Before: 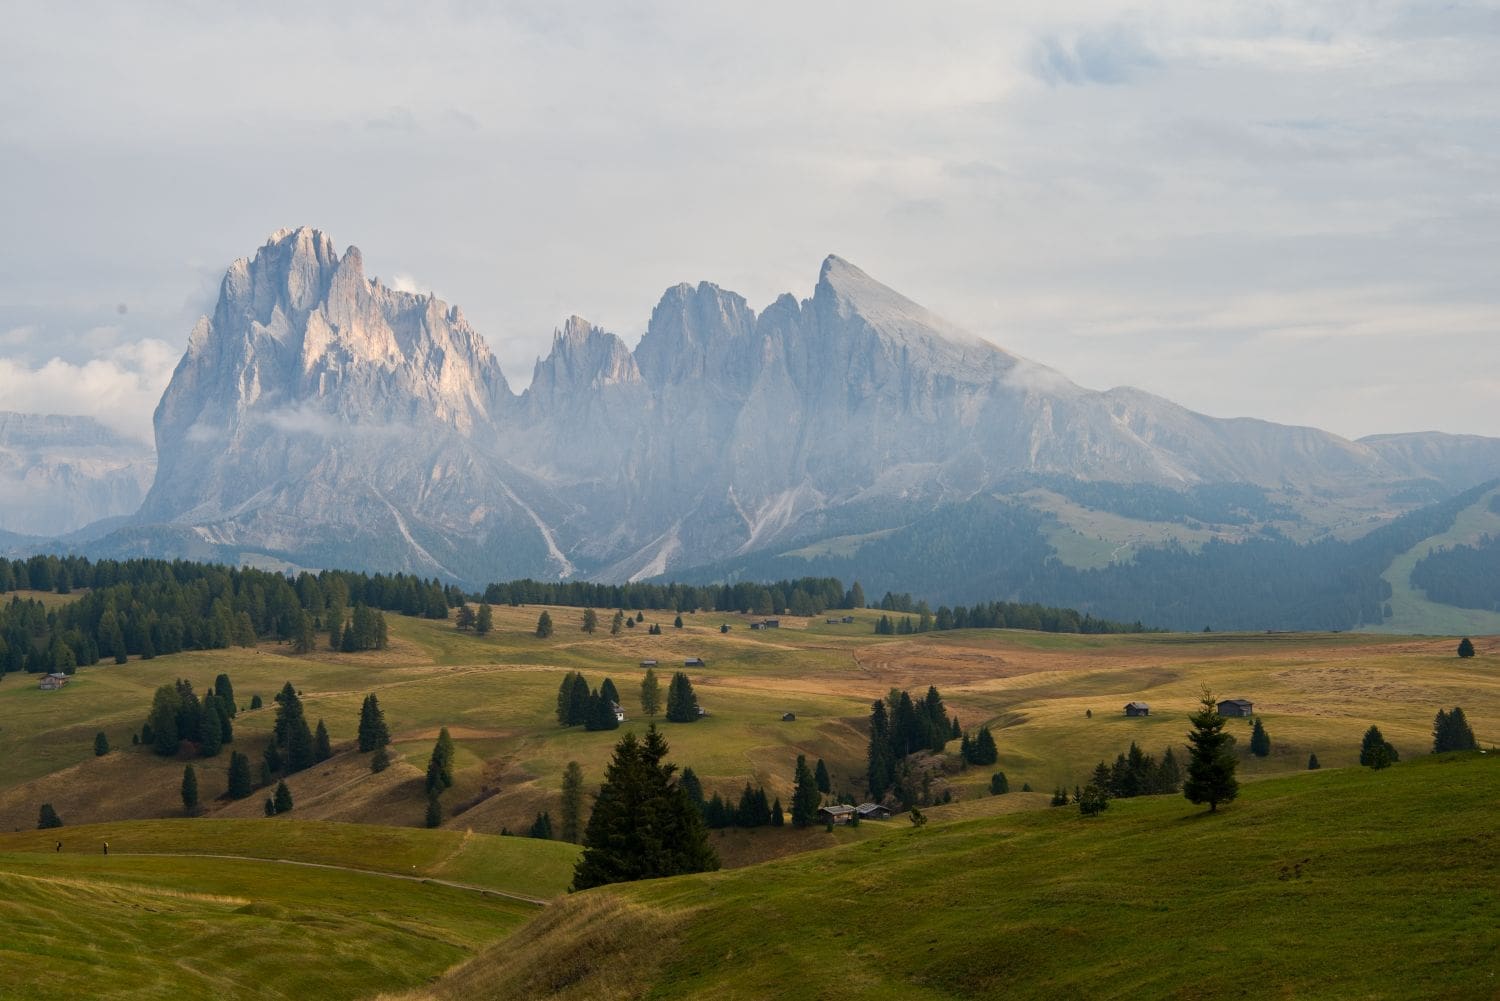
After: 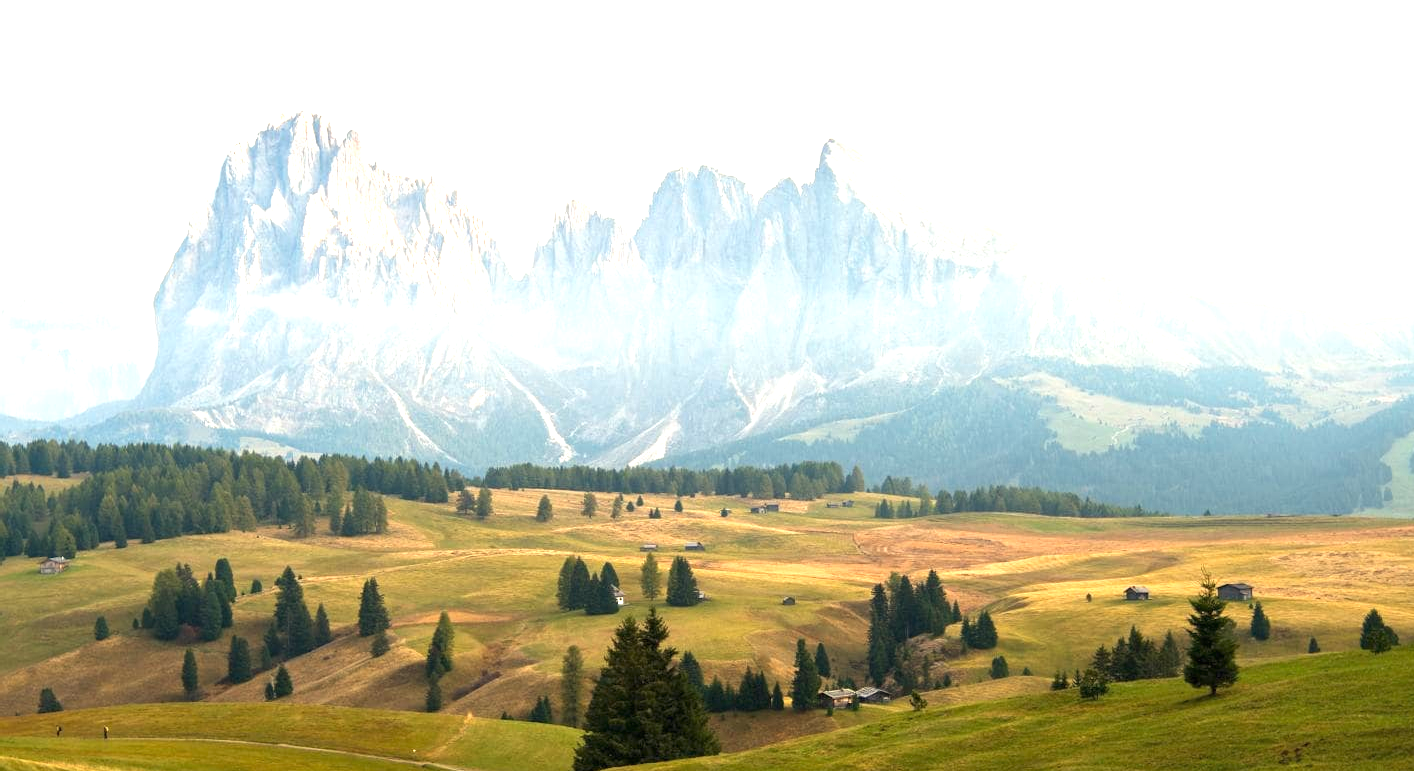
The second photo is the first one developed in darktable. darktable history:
exposure: black level correction 0, exposure 1.55 EV, compensate exposure bias true, compensate highlight preservation false
white balance: red 1.029, blue 0.92
crop and rotate: angle 0.03°, top 11.643%, right 5.651%, bottom 11.189%
